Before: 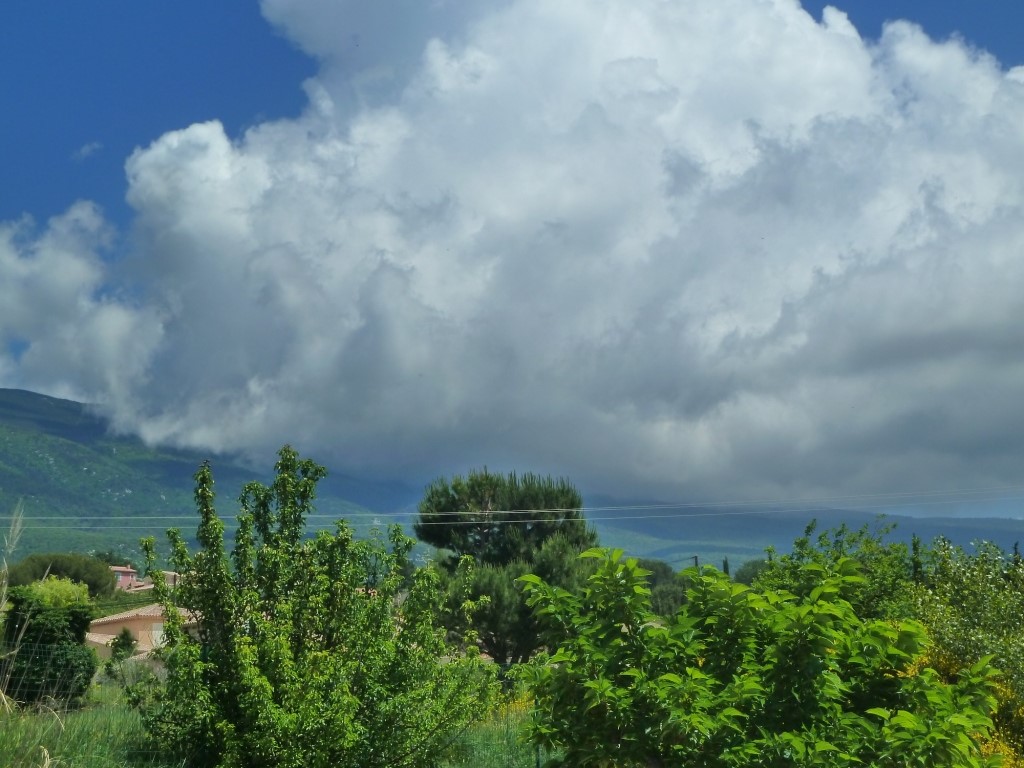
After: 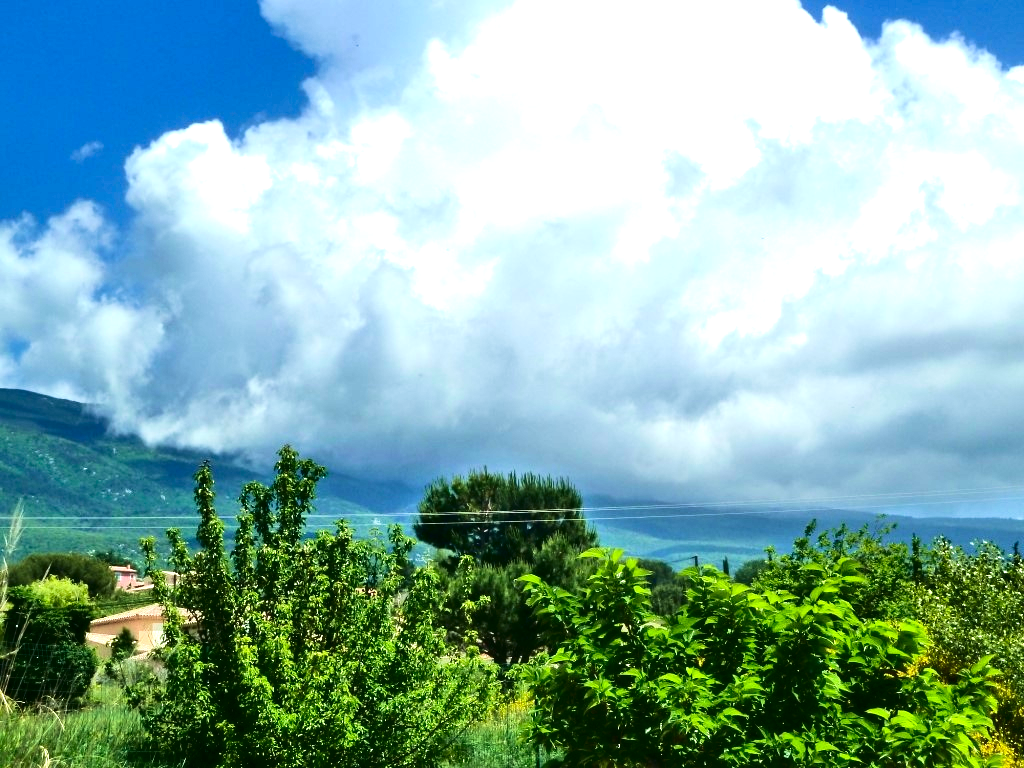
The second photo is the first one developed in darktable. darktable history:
velvia: on, module defaults
contrast brightness saturation: contrast 0.24, brightness -0.24, saturation 0.14
exposure: black level correction 0, exposure 1.173 EV, compensate exposure bias true, compensate highlight preservation false
